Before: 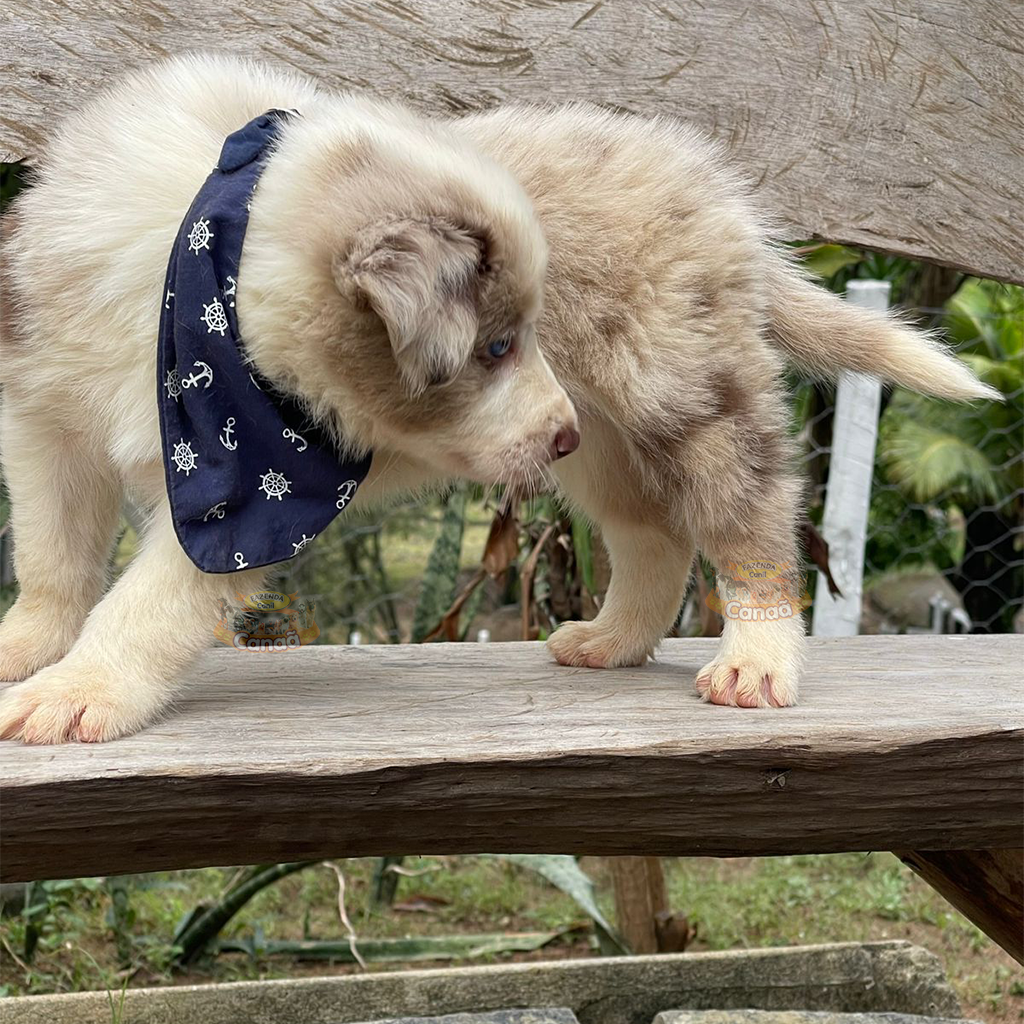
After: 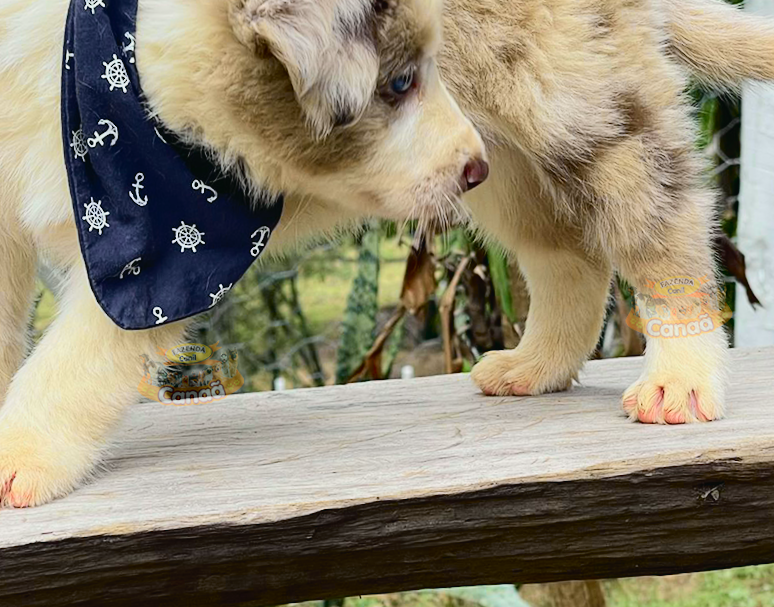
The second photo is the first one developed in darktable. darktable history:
tone curve: curves: ch0 [(0, 0.022) (0.114, 0.083) (0.281, 0.315) (0.447, 0.557) (0.588, 0.711) (0.786, 0.839) (0.999, 0.949)]; ch1 [(0, 0) (0.389, 0.352) (0.458, 0.433) (0.486, 0.474) (0.509, 0.505) (0.535, 0.53) (0.555, 0.557) (0.586, 0.622) (0.677, 0.724) (1, 1)]; ch2 [(0, 0) (0.369, 0.388) (0.449, 0.431) (0.501, 0.5) (0.528, 0.52) (0.561, 0.59) (0.697, 0.721) (1, 1)], color space Lab, independent channels, preserve colors none
crop: left 11.123%, top 27.61%, right 18.3%, bottom 17.034%
rotate and perspective: rotation -4.25°, automatic cropping off
